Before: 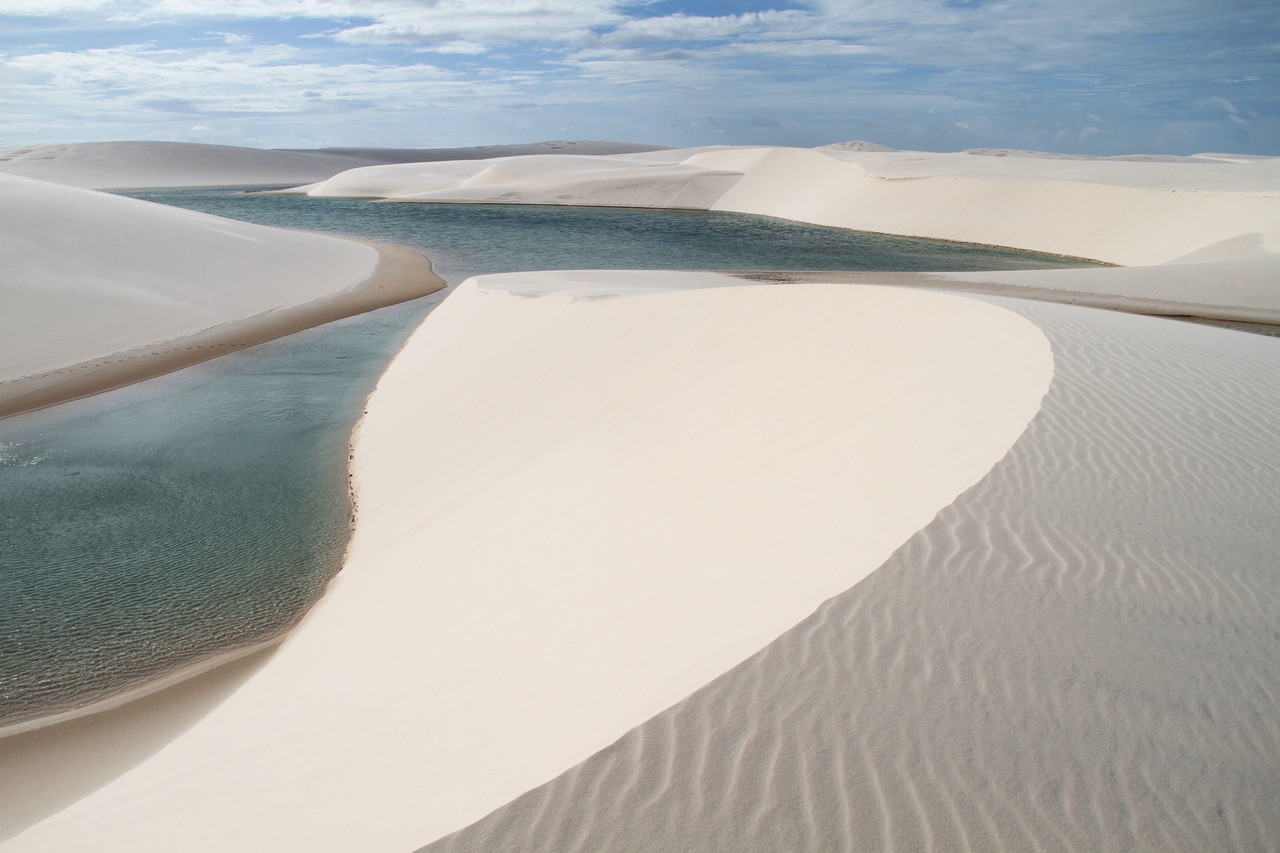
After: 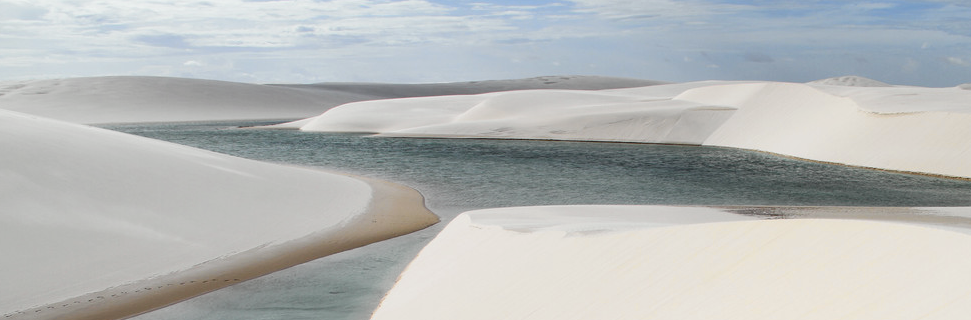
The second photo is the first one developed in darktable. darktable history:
local contrast: mode bilateral grid, contrast 100, coarseness 99, detail 95%, midtone range 0.2
tone curve: curves: ch0 [(0, 0) (0.037, 0.025) (0.131, 0.093) (0.275, 0.256) (0.497, 0.51) (0.617, 0.643) (0.704, 0.732) (0.813, 0.832) (0.911, 0.925) (0.997, 0.995)]; ch1 [(0, 0) (0.301, 0.3) (0.444, 0.45) (0.493, 0.495) (0.507, 0.503) (0.534, 0.533) (0.582, 0.58) (0.658, 0.693) (0.746, 0.77) (1, 1)]; ch2 [(0, 0) (0.246, 0.233) (0.36, 0.352) (0.415, 0.418) (0.476, 0.492) (0.502, 0.504) (0.525, 0.518) (0.539, 0.544) (0.586, 0.602) (0.634, 0.651) (0.706, 0.727) (0.853, 0.852) (1, 0.951)], color space Lab, independent channels, preserve colors none
crop: left 0.576%, top 7.641%, right 23.511%, bottom 54.742%
